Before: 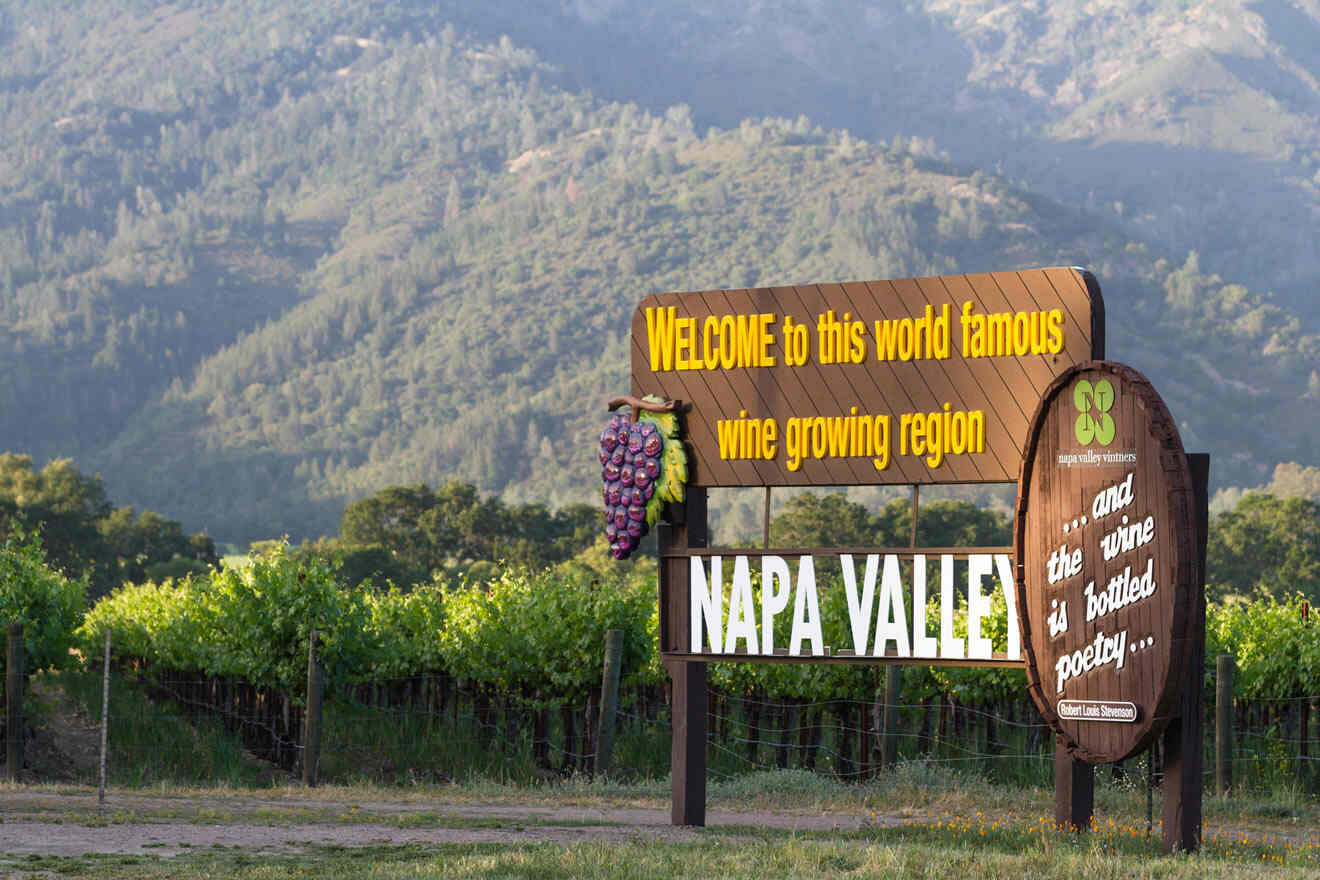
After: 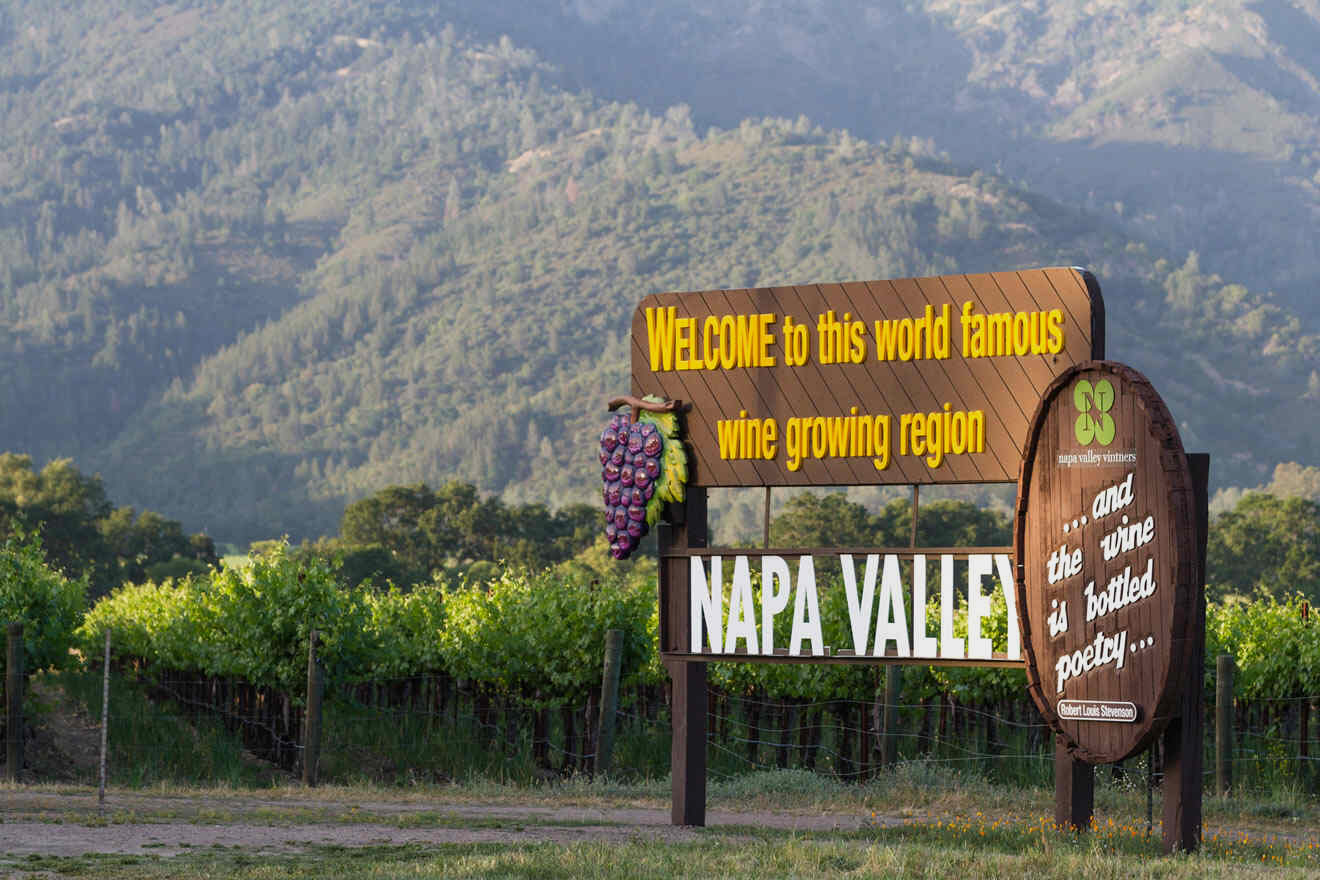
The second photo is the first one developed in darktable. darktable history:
exposure: exposure -0.207 EV, compensate highlight preservation false
